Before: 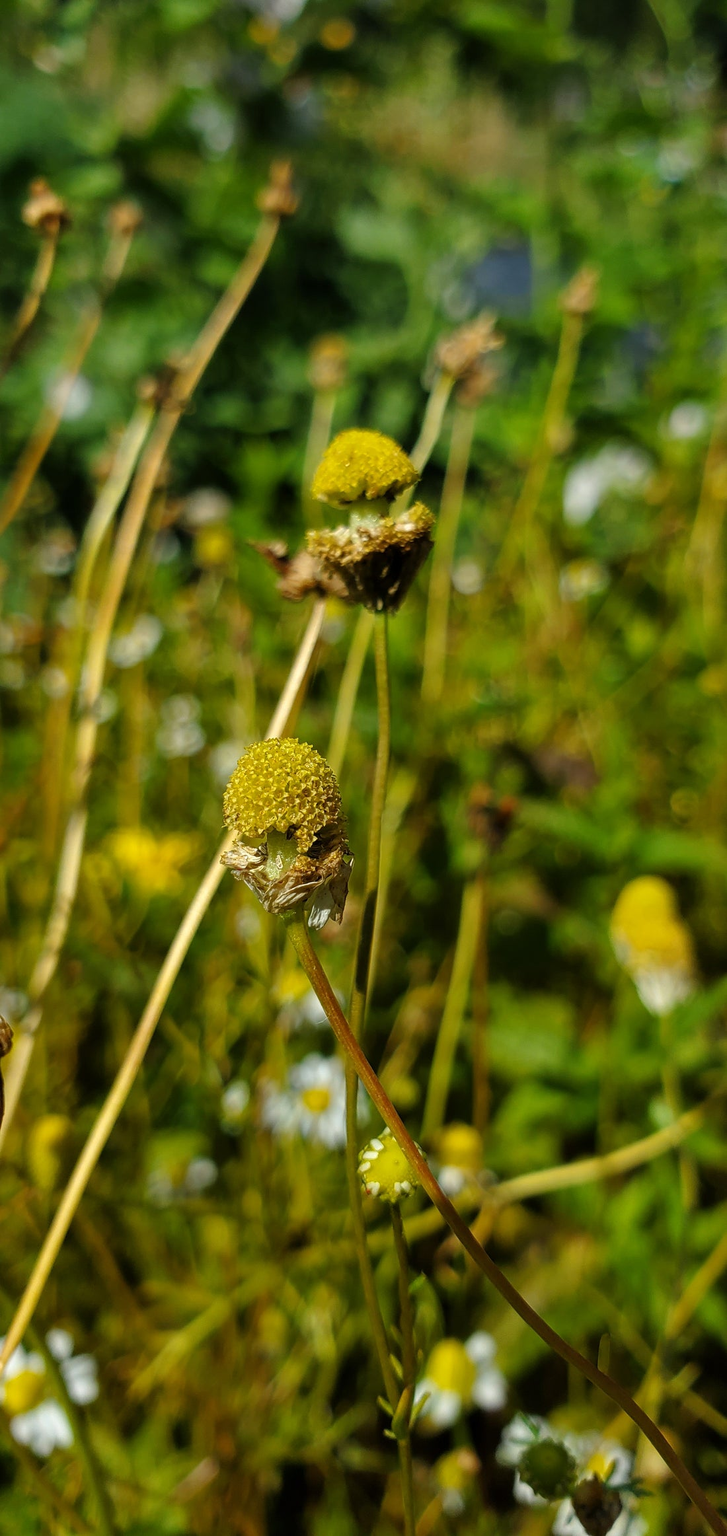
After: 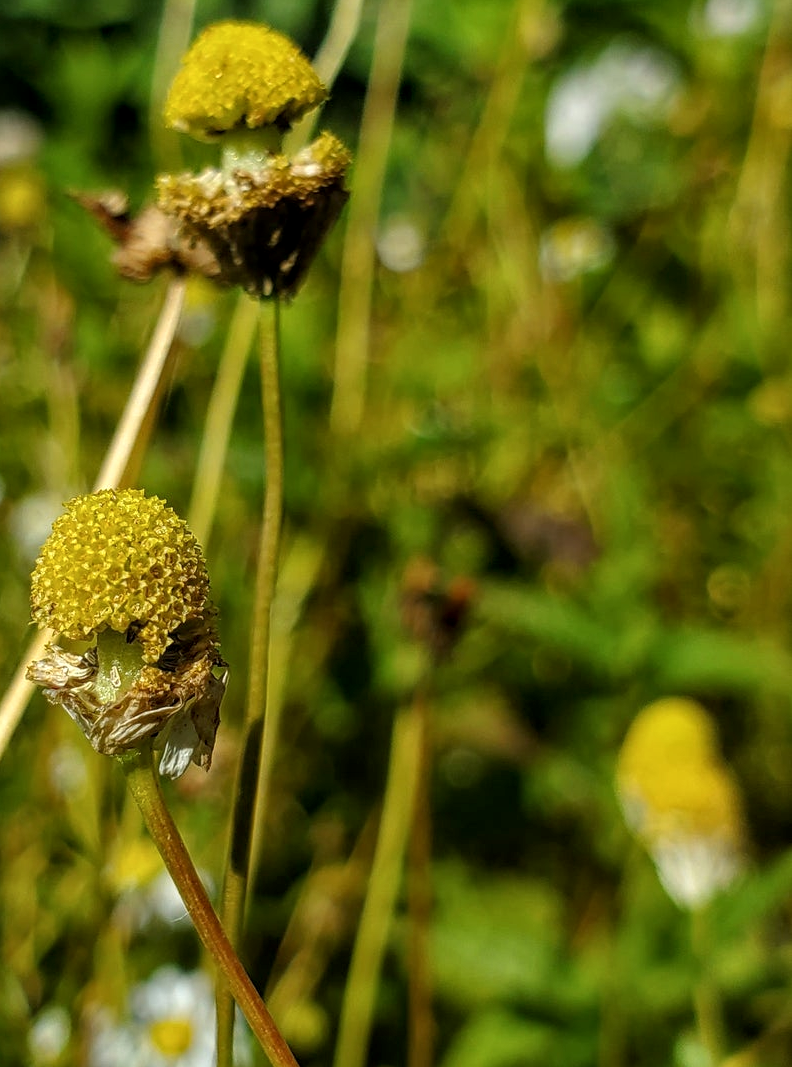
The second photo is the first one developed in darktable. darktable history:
local contrast: on, module defaults
crop and rotate: left 27.938%, top 27.046%, bottom 27.046%
